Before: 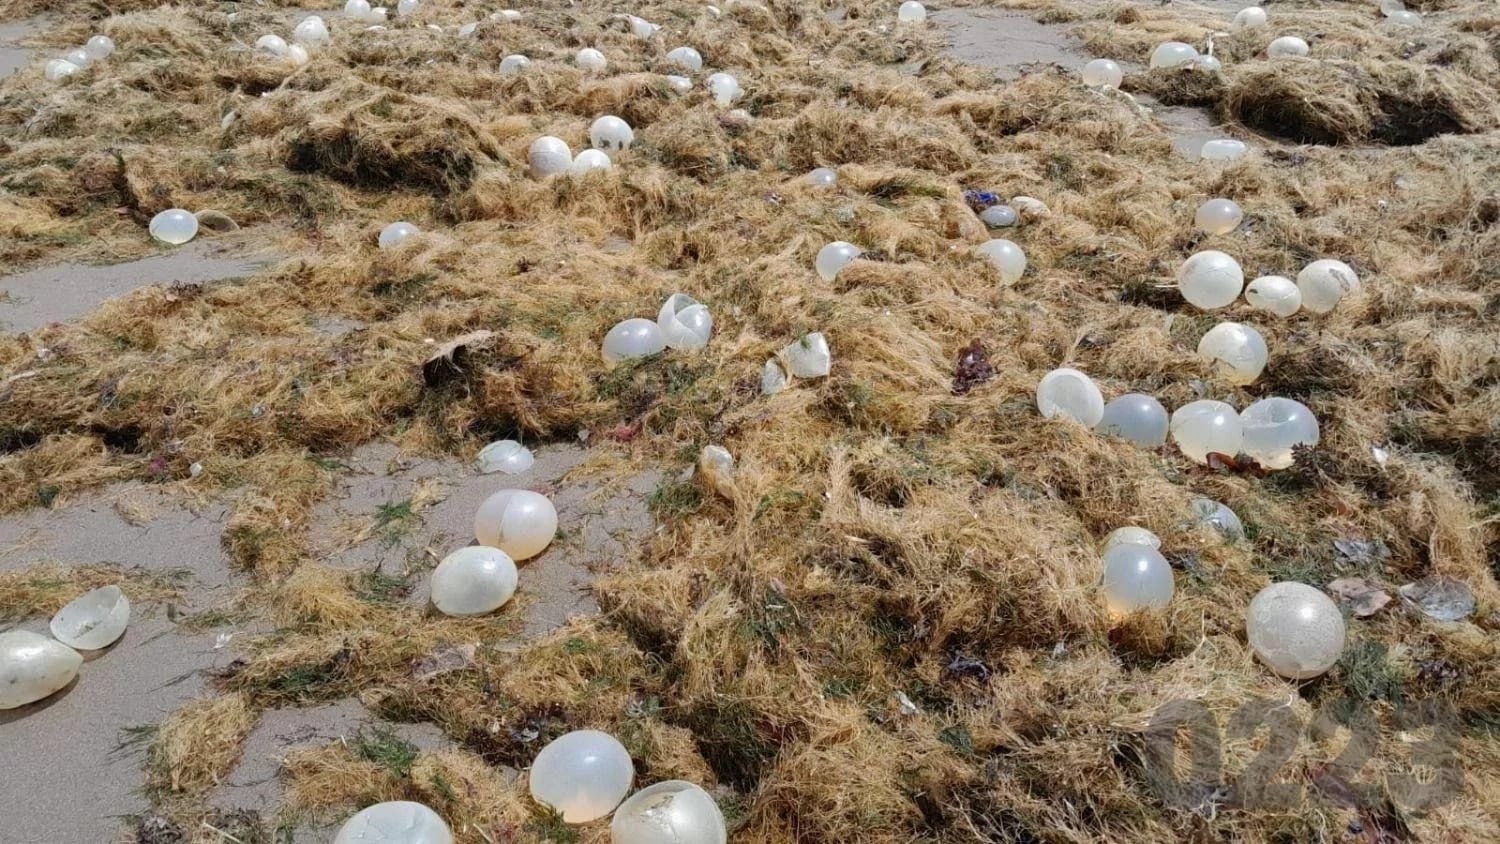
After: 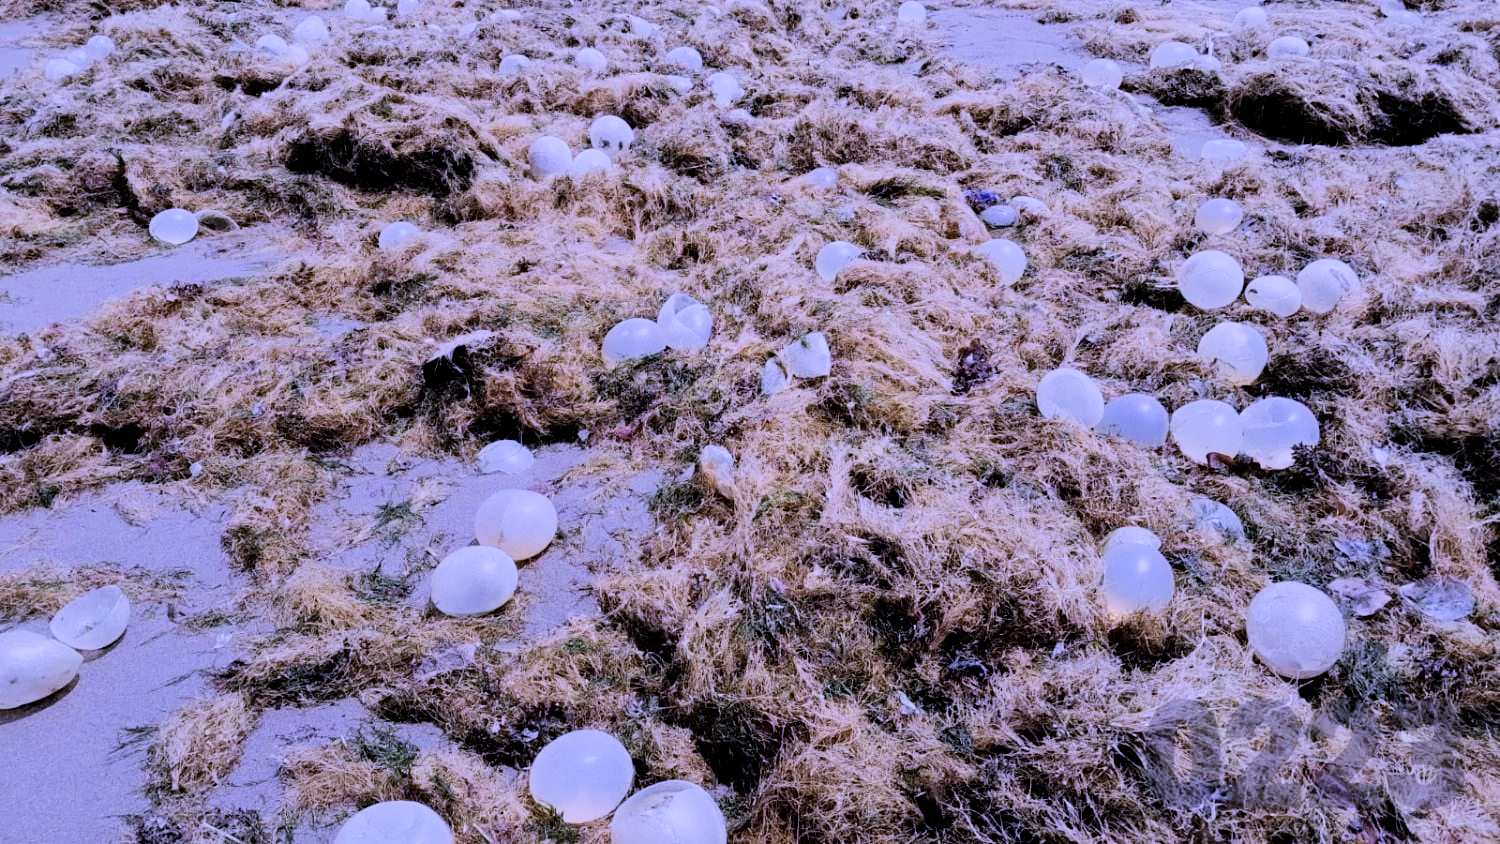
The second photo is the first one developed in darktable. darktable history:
filmic rgb: black relative exposure -5 EV, hardness 2.88, contrast 1.5
white balance: red 0.98, blue 1.61
